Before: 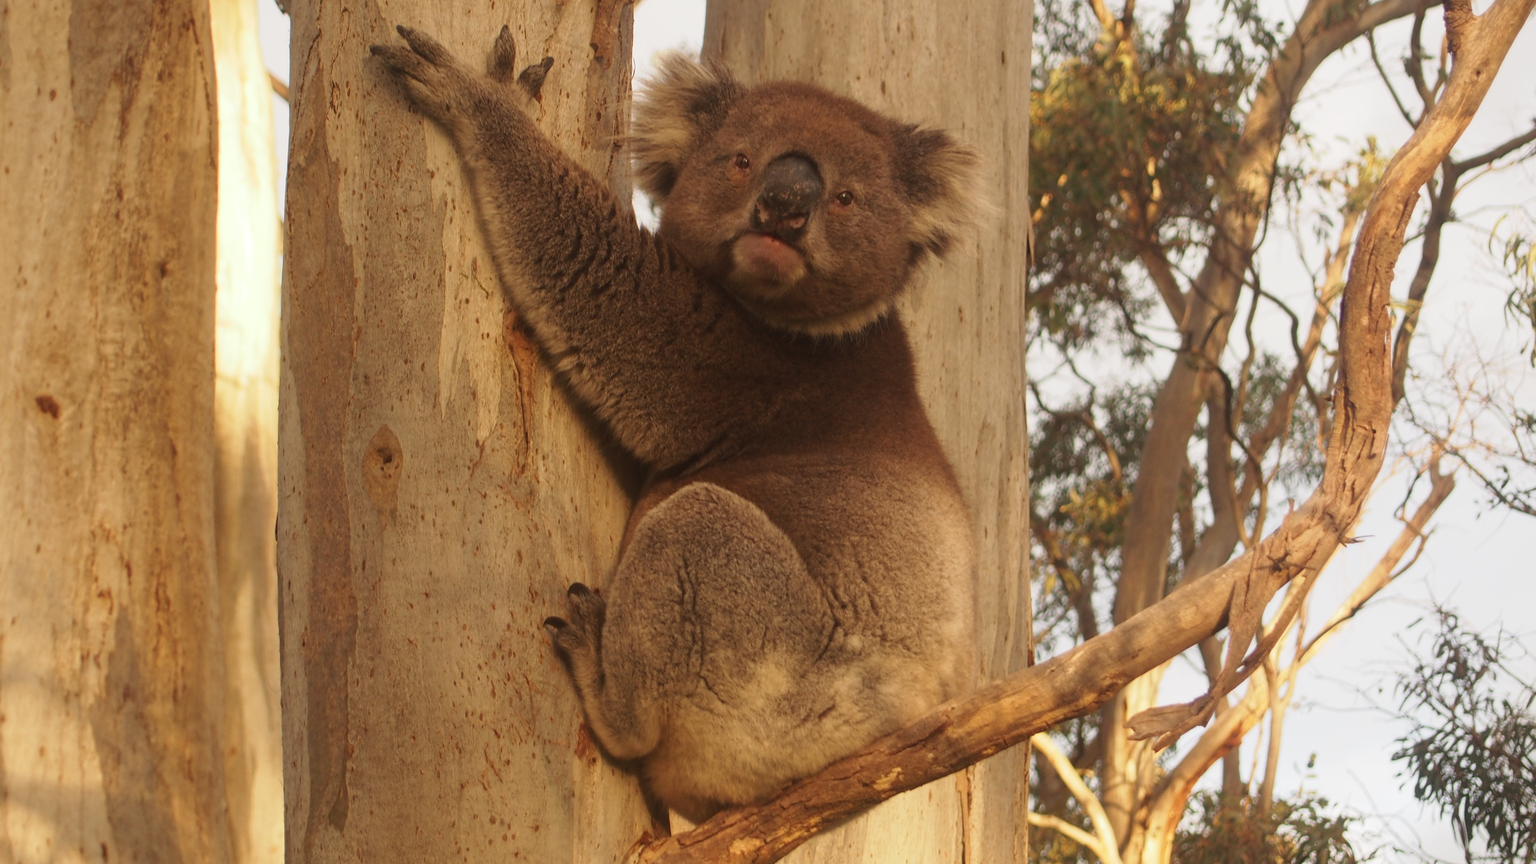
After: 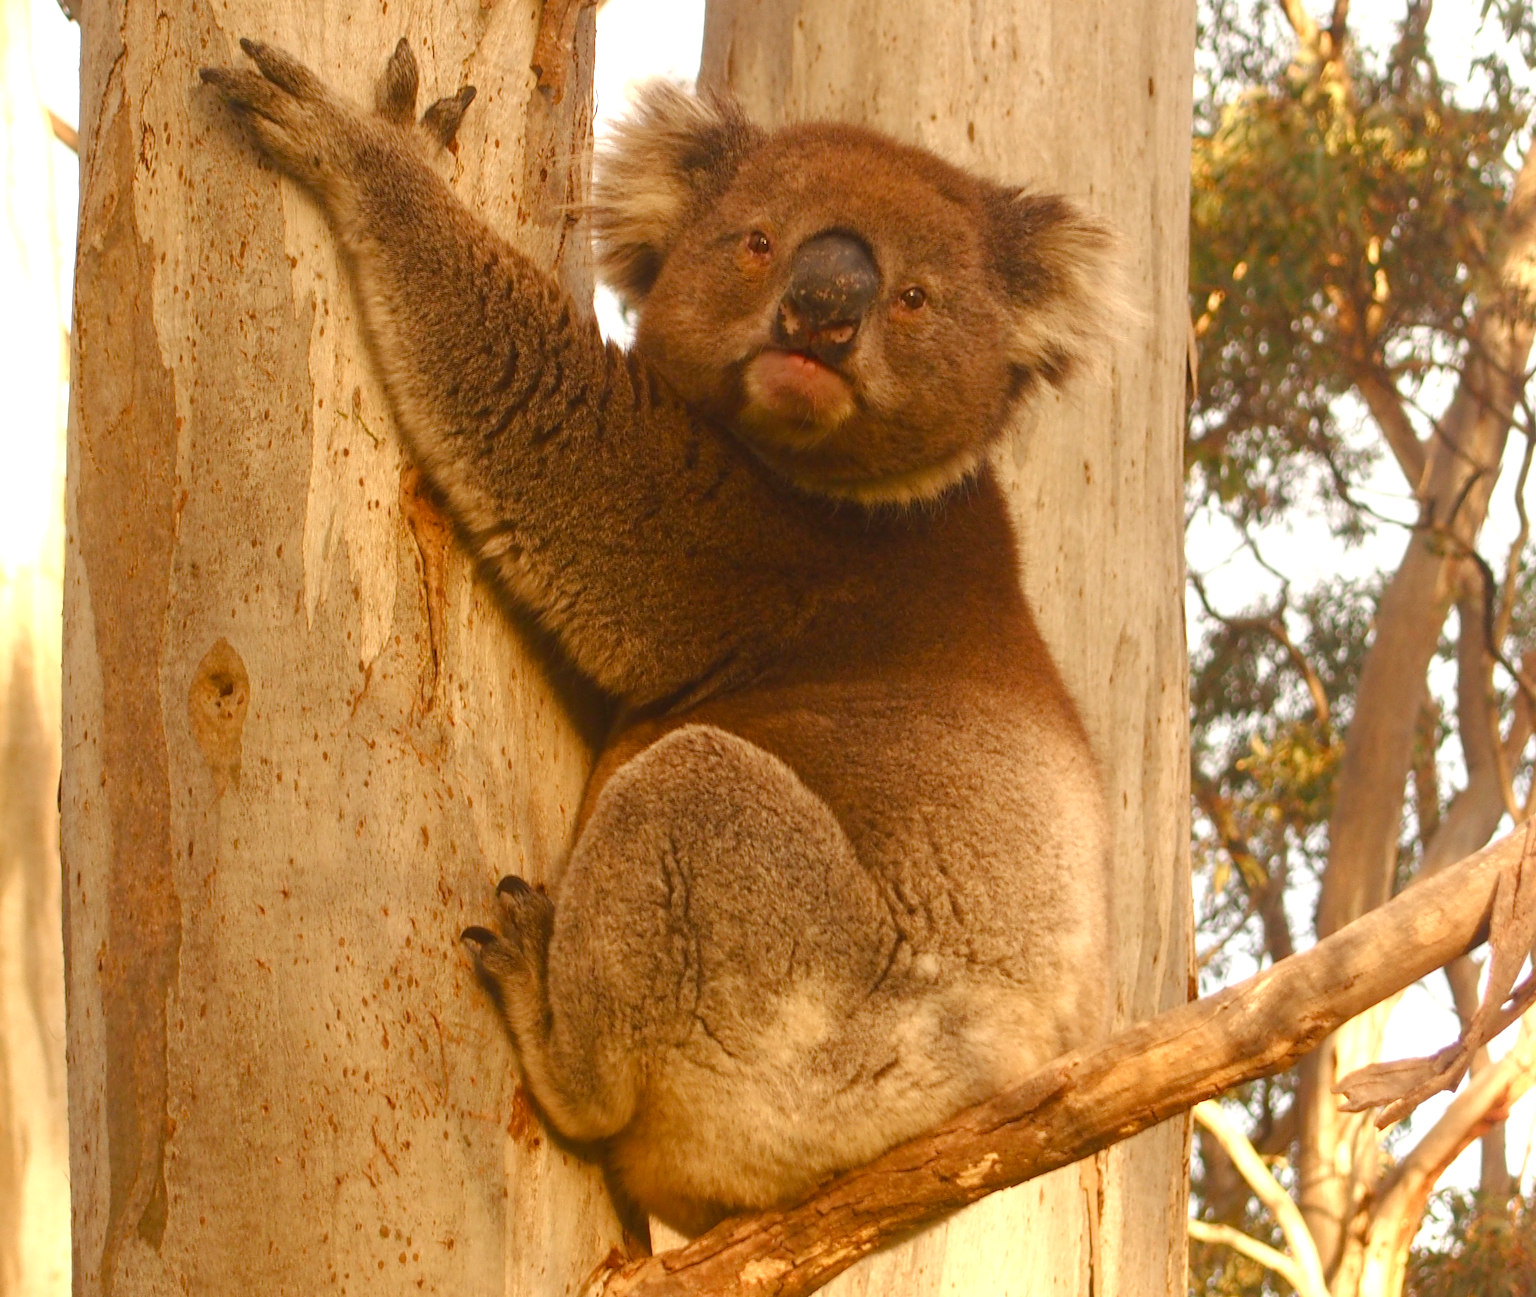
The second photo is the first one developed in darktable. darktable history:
crop and rotate: left 15.431%, right 17.987%
exposure: black level correction 0, exposure 0.7 EV, compensate highlight preservation false
color balance rgb: perceptual saturation grading › global saturation 20%, perceptual saturation grading › highlights -25.183%, perceptual saturation grading › shadows 49.996%
